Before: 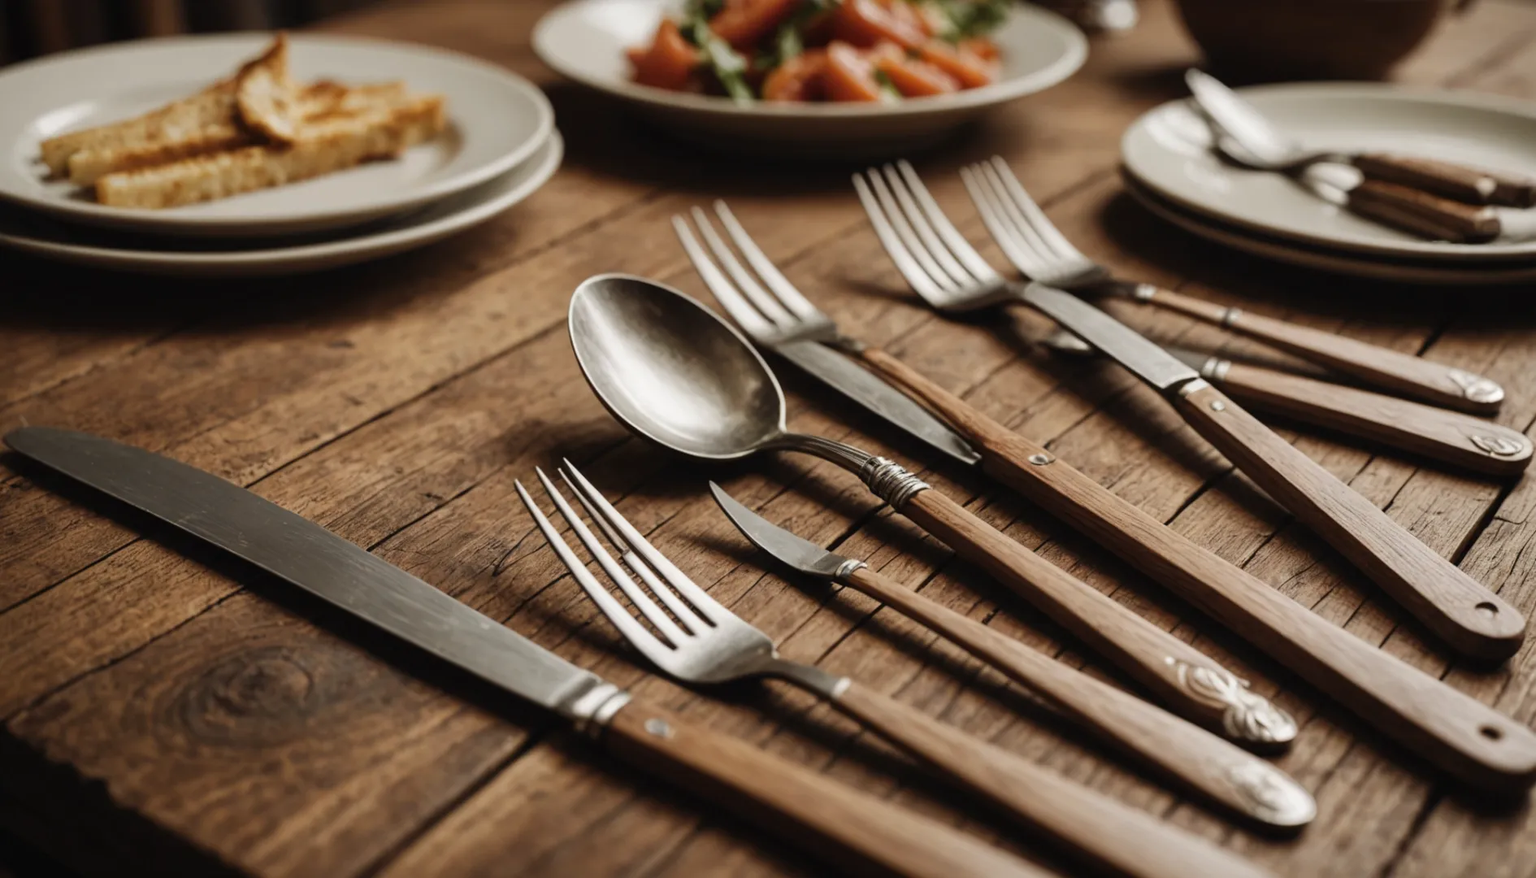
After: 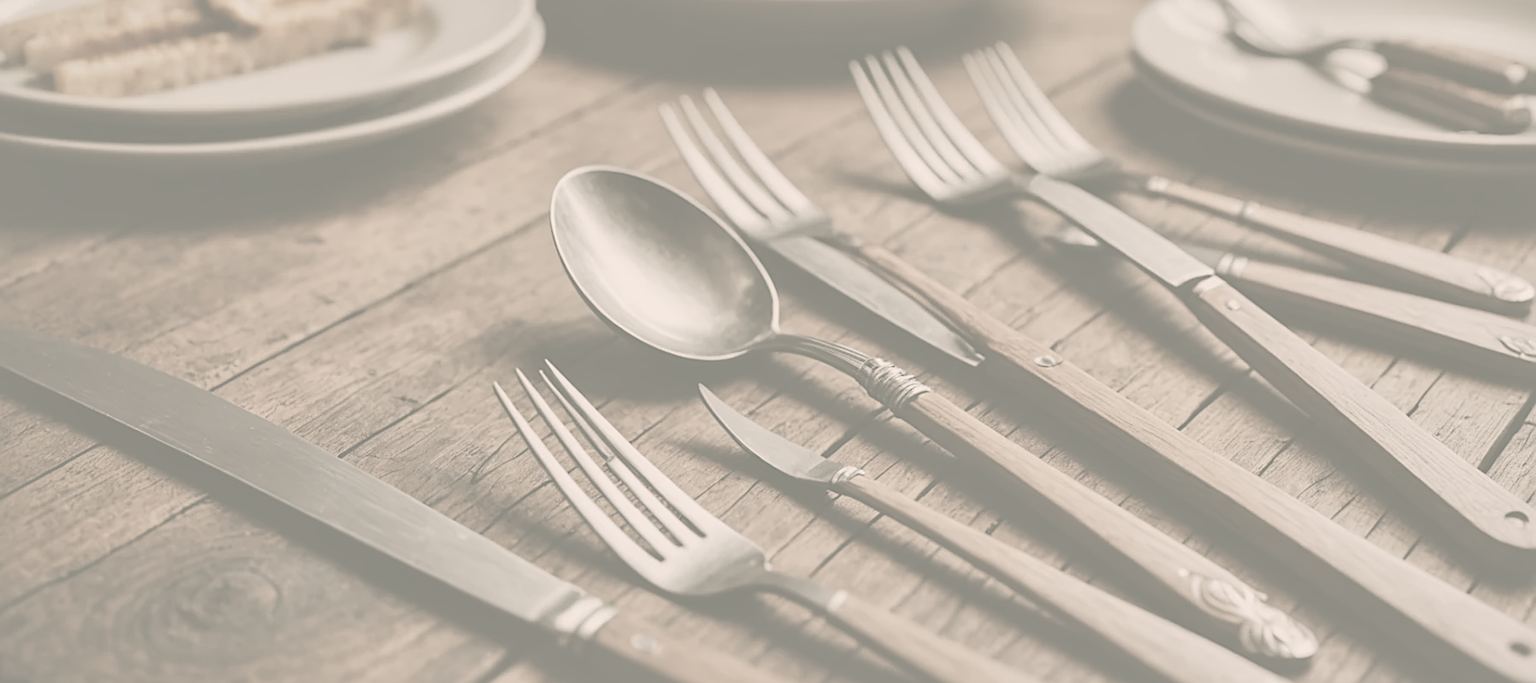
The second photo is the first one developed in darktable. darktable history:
crop and rotate: left 2.991%, top 13.302%, right 1.981%, bottom 12.636%
exposure: black level correction -0.025, exposure -0.117 EV, compensate highlight preservation false
contrast brightness saturation: contrast -0.32, brightness 0.75, saturation -0.78
local contrast: mode bilateral grid, contrast 20, coarseness 50, detail 120%, midtone range 0.2
sharpen: on, module defaults
color correction: highlights a* 4.02, highlights b* 4.98, shadows a* -7.55, shadows b* 4.98
